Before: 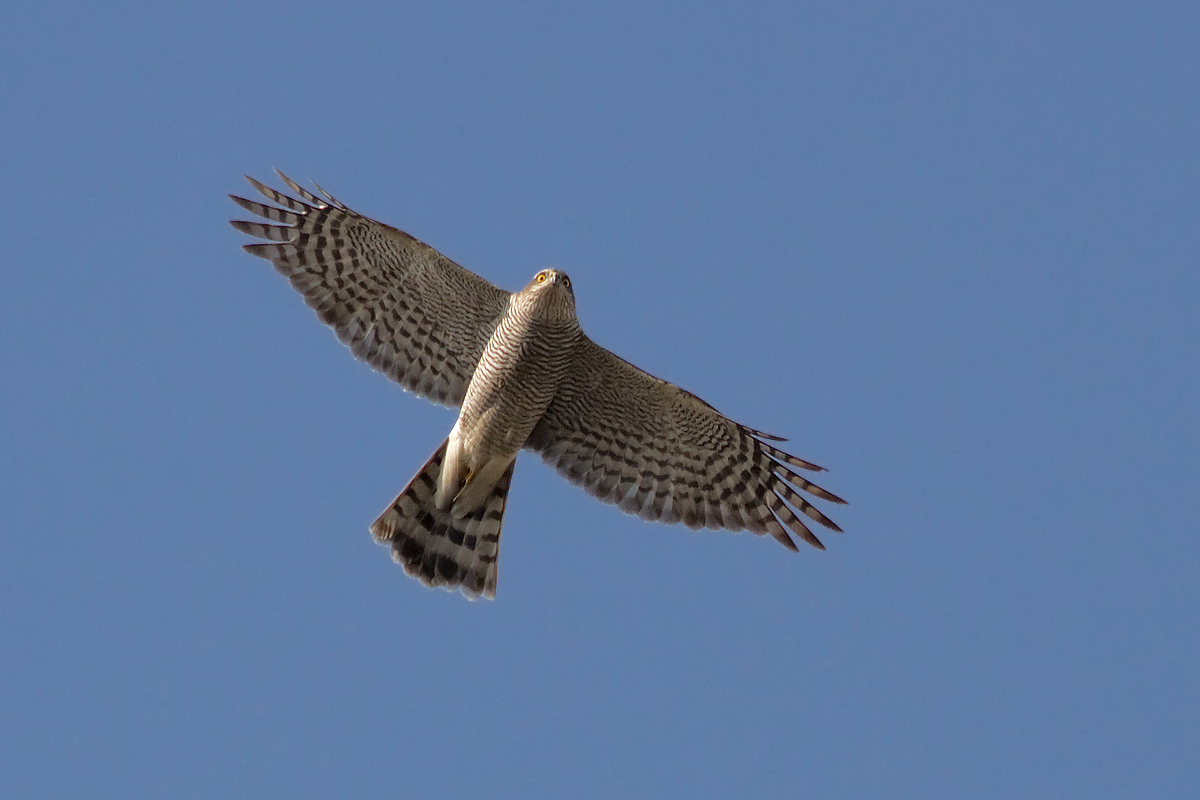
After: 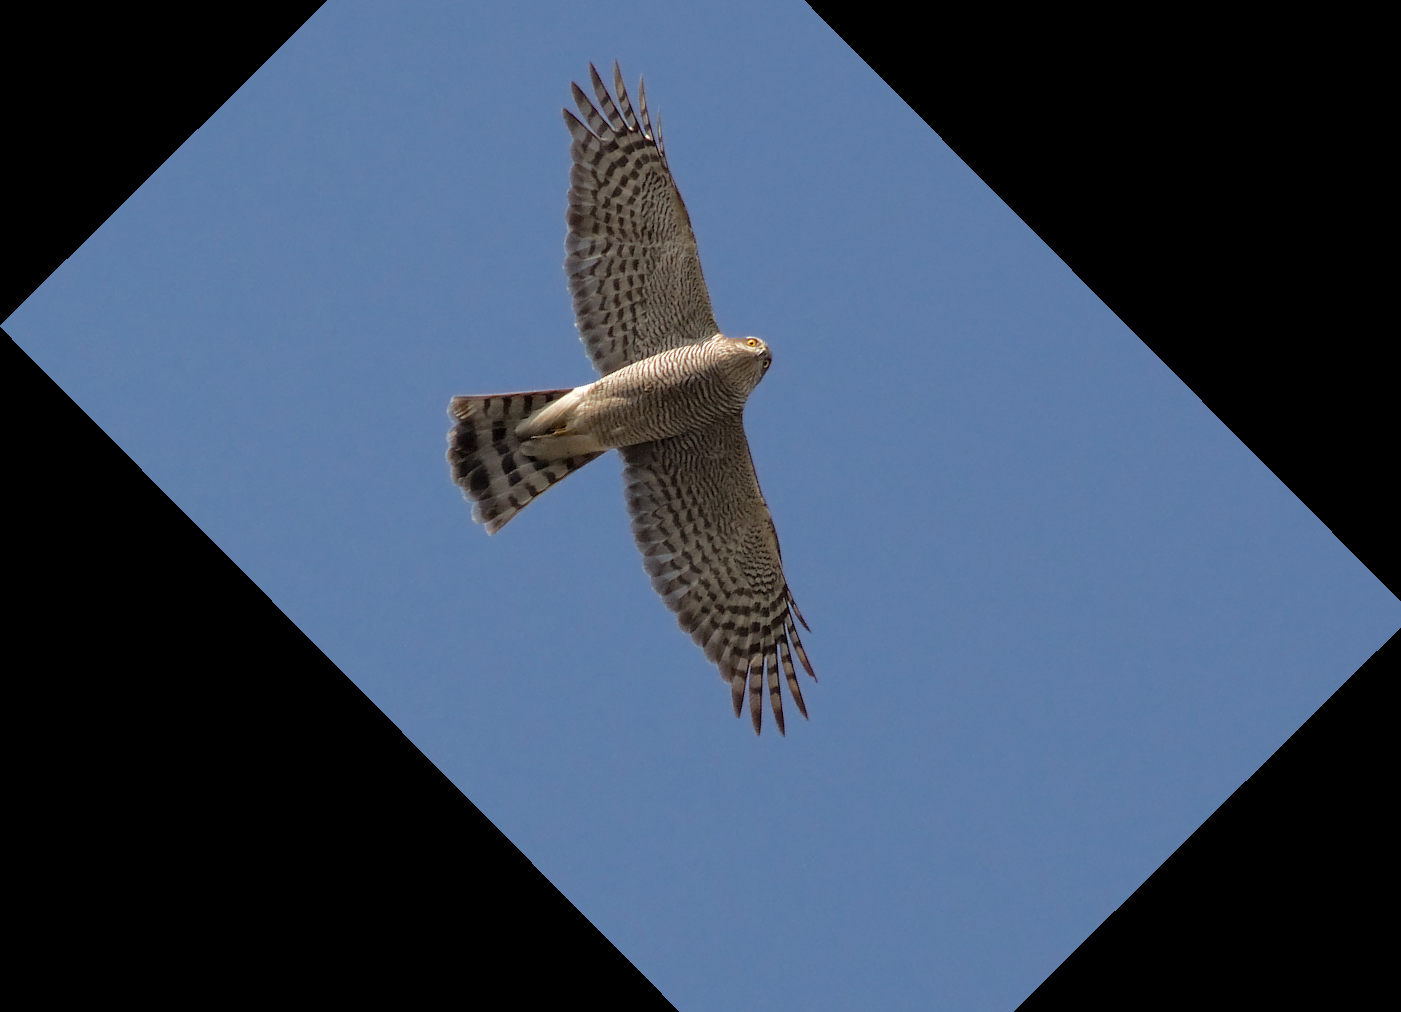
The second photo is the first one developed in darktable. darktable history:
crop and rotate: angle -45.22°, top 16.768%, right 0.814%, bottom 11.693%
